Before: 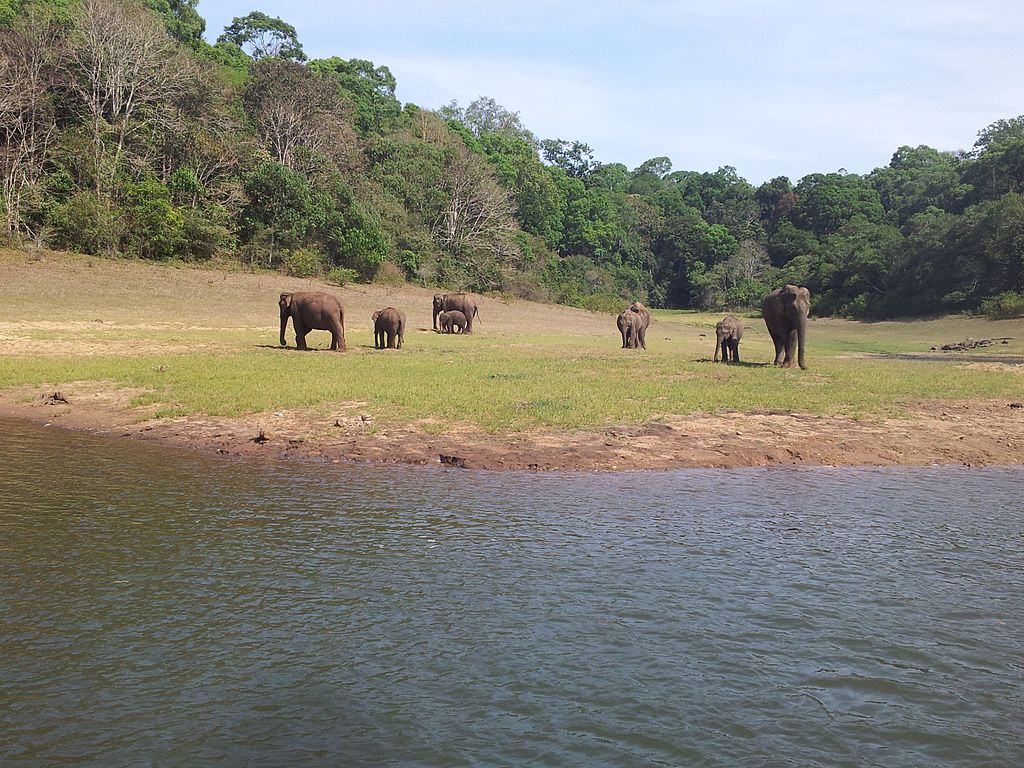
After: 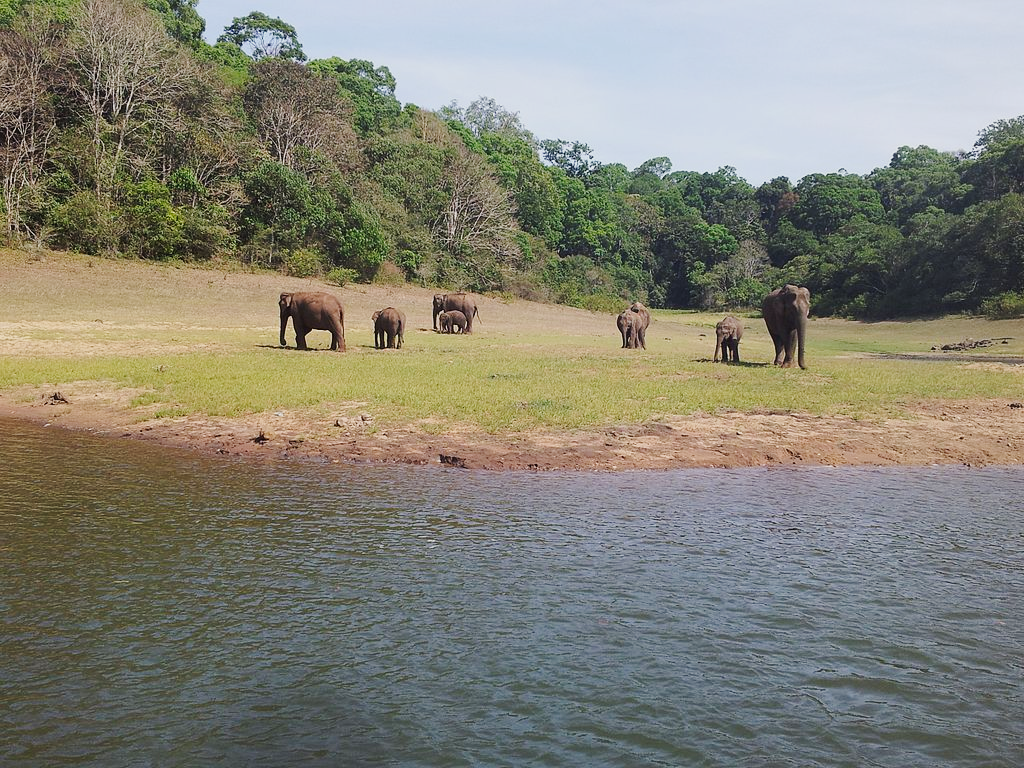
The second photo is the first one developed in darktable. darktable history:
tone curve: curves: ch0 [(0, 0.018) (0.036, 0.038) (0.15, 0.131) (0.27, 0.247) (0.528, 0.554) (0.761, 0.761) (1, 0.919)]; ch1 [(0, 0) (0.179, 0.173) (0.322, 0.32) (0.429, 0.431) (0.502, 0.5) (0.519, 0.522) (0.562, 0.588) (0.625, 0.67) (0.711, 0.745) (1, 1)]; ch2 [(0, 0) (0.29, 0.295) (0.404, 0.436) (0.497, 0.499) (0.521, 0.523) (0.561, 0.605) (0.657, 0.655) (0.712, 0.764) (1, 1)], preserve colors none
